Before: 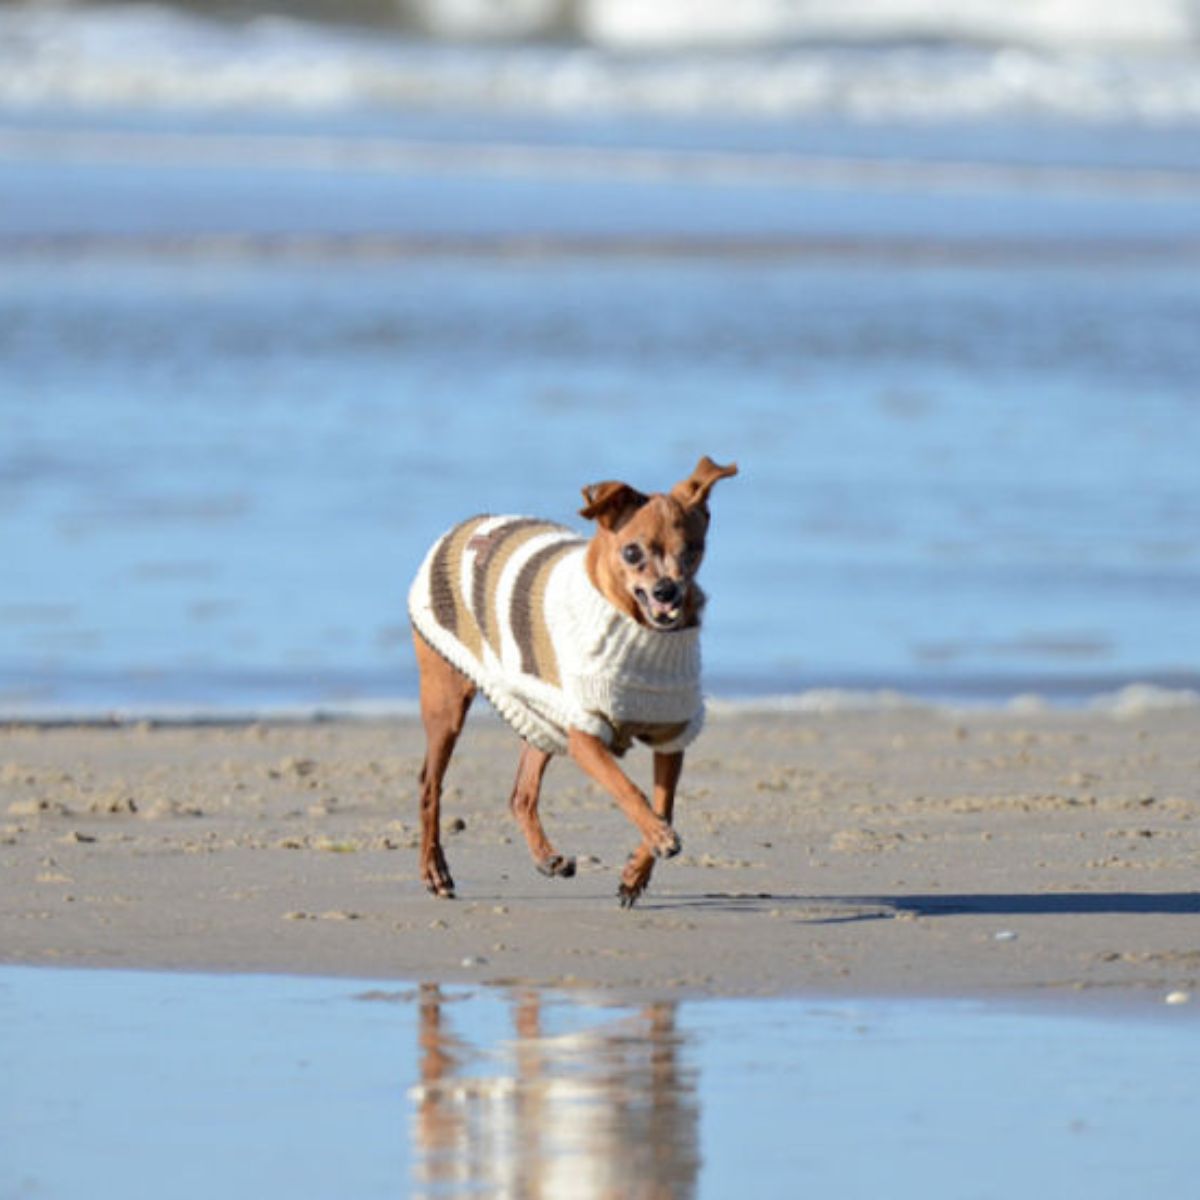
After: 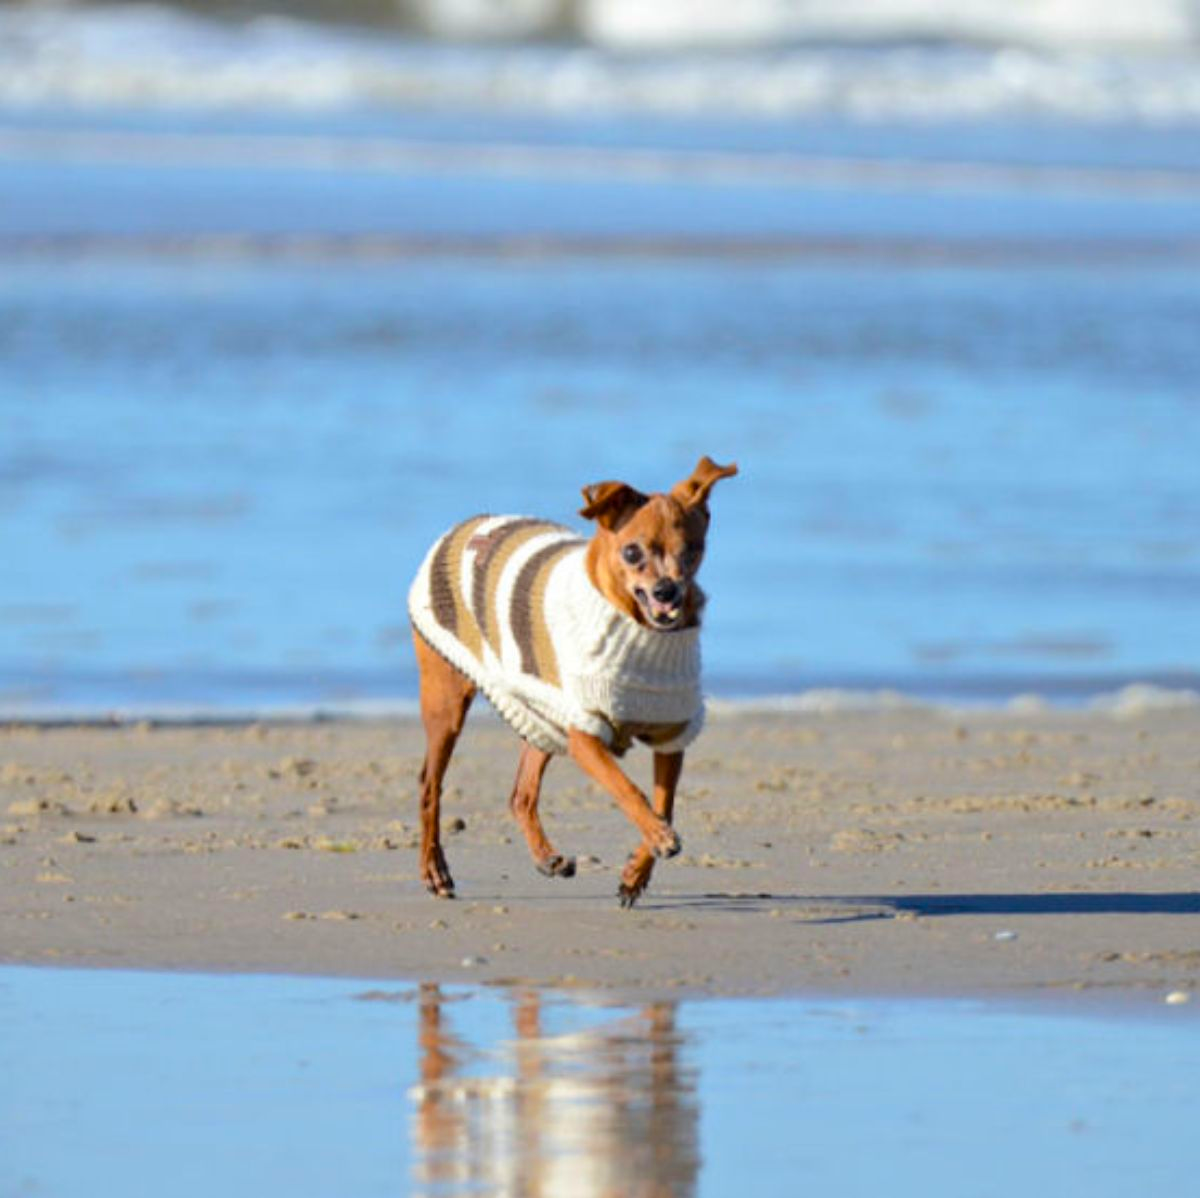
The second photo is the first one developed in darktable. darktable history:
crop: top 0.05%, bottom 0.098%
color balance rgb: perceptual saturation grading › global saturation 25%, global vibrance 20%
